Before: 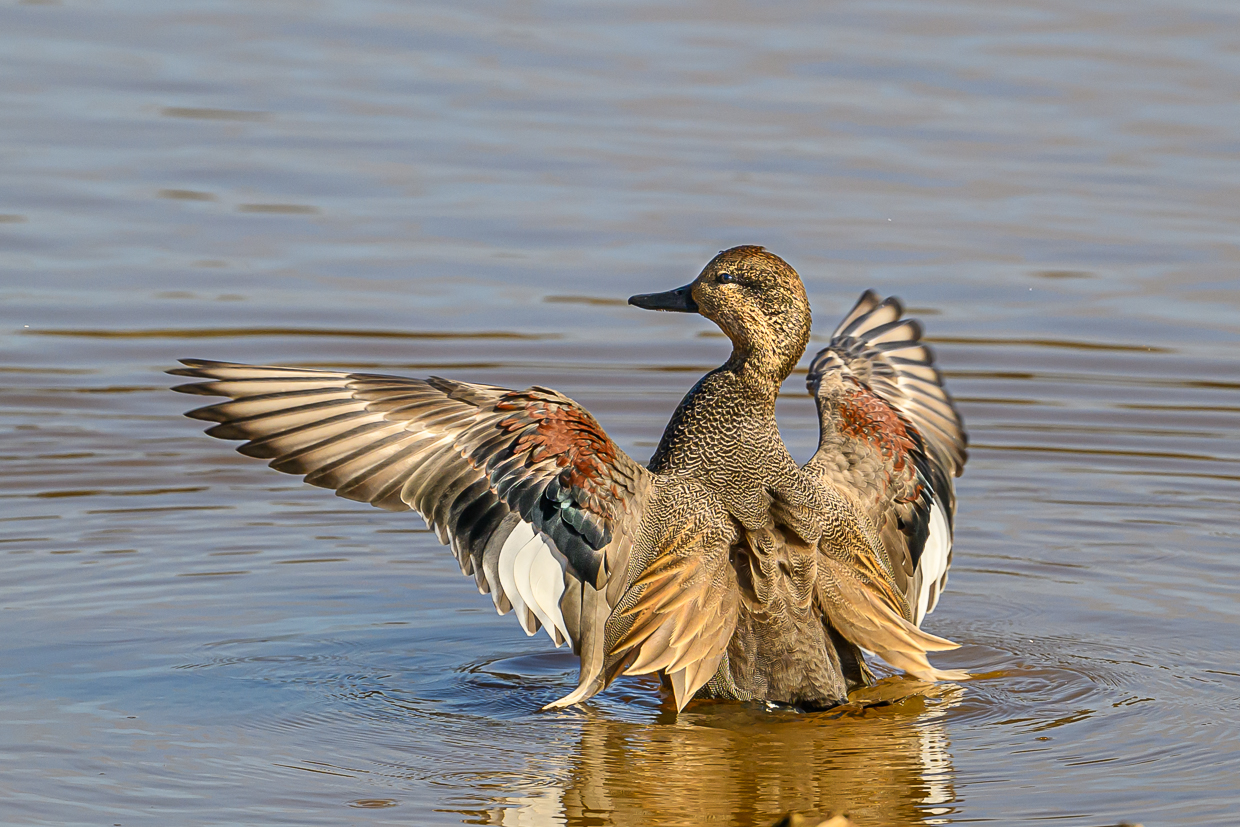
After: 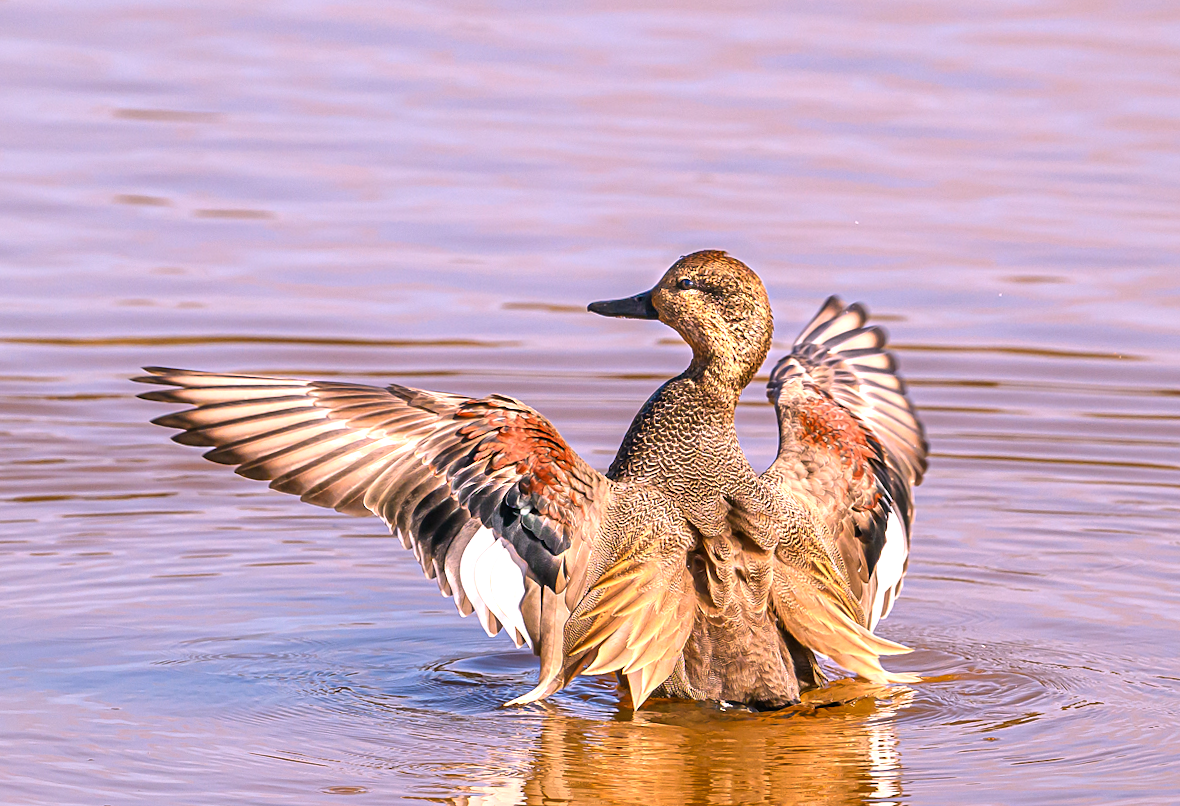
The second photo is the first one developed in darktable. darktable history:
exposure: exposure 0.6 EV, compensate highlight preservation false
rotate and perspective: rotation 0.074°, lens shift (vertical) 0.096, lens shift (horizontal) -0.041, crop left 0.043, crop right 0.952, crop top 0.024, crop bottom 0.979
white balance: red 1.188, blue 1.11
